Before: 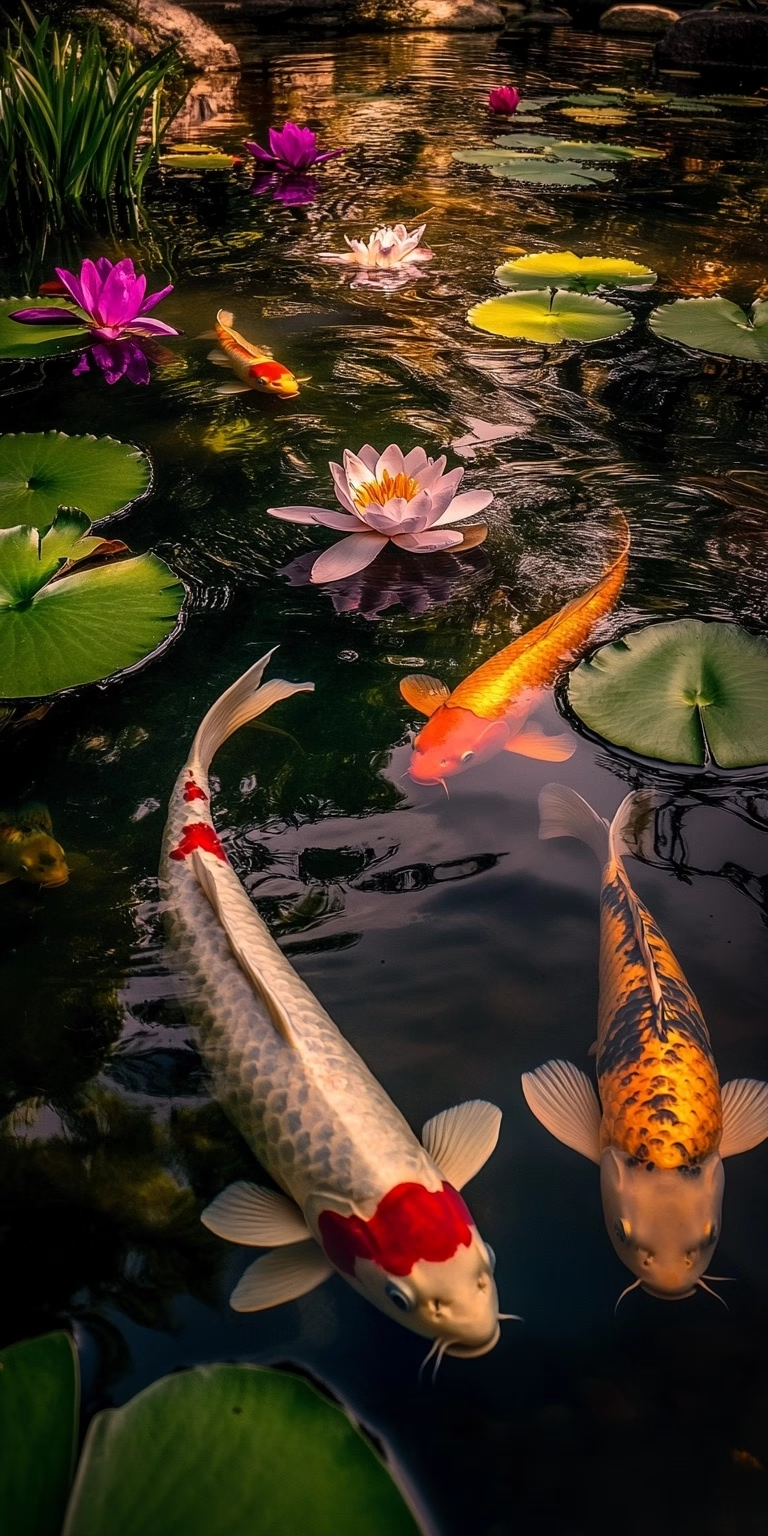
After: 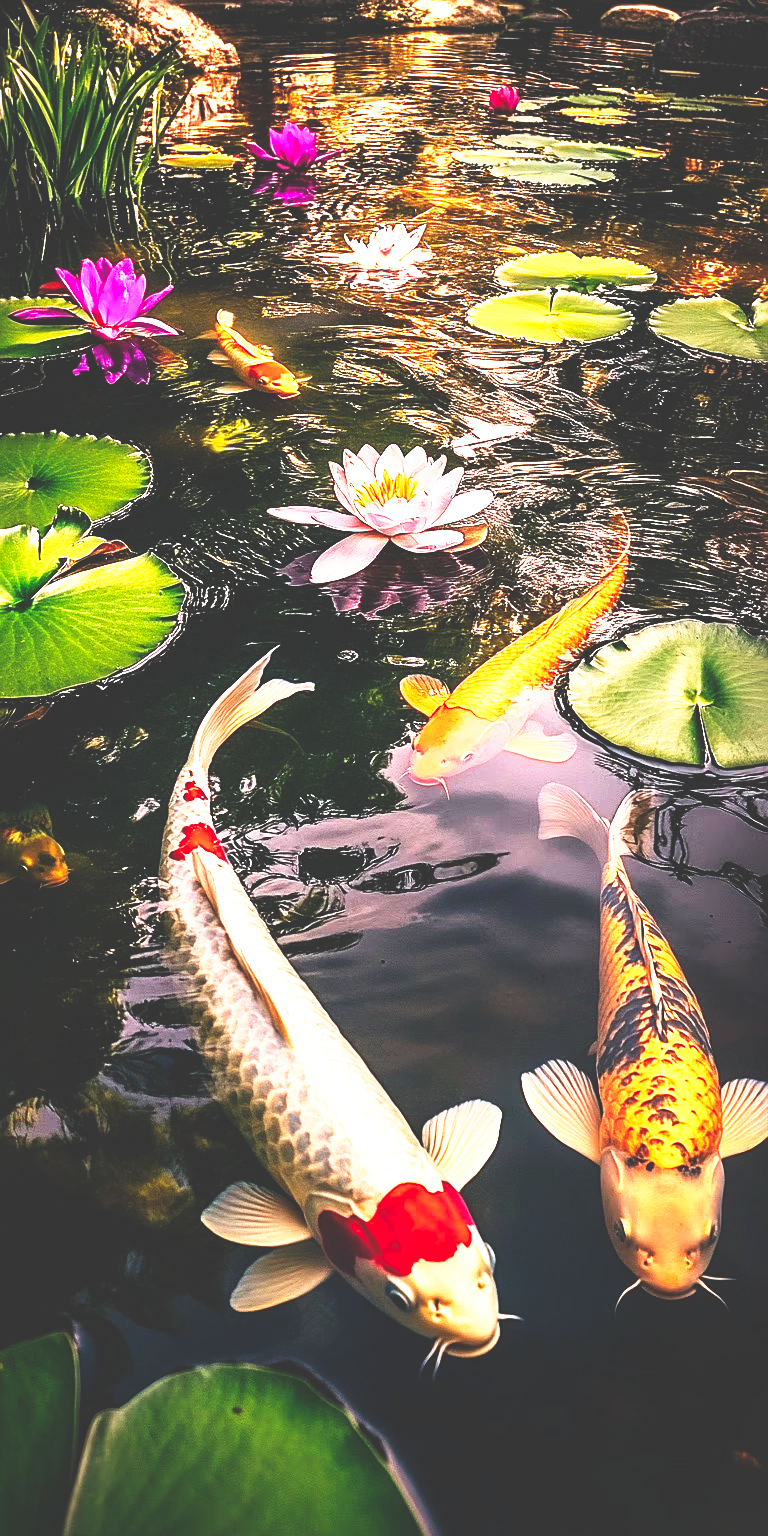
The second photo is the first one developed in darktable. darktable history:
base curve: curves: ch0 [(0, 0.036) (0.007, 0.037) (0.604, 0.887) (1, 1)], preserve colors none
exposure: black level correction 0, exposure 1.741 EV, compensate exposure bias true, compensate highlight preservation false
sharpen: on, module defaults
